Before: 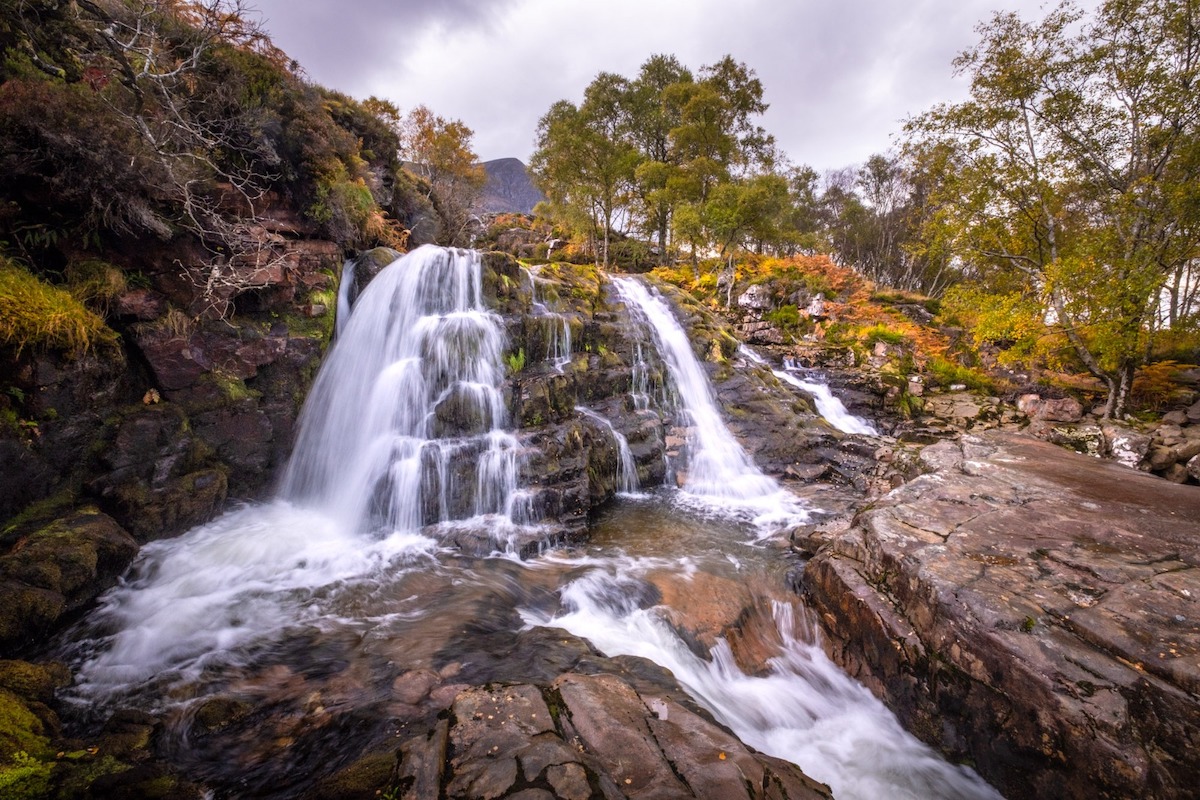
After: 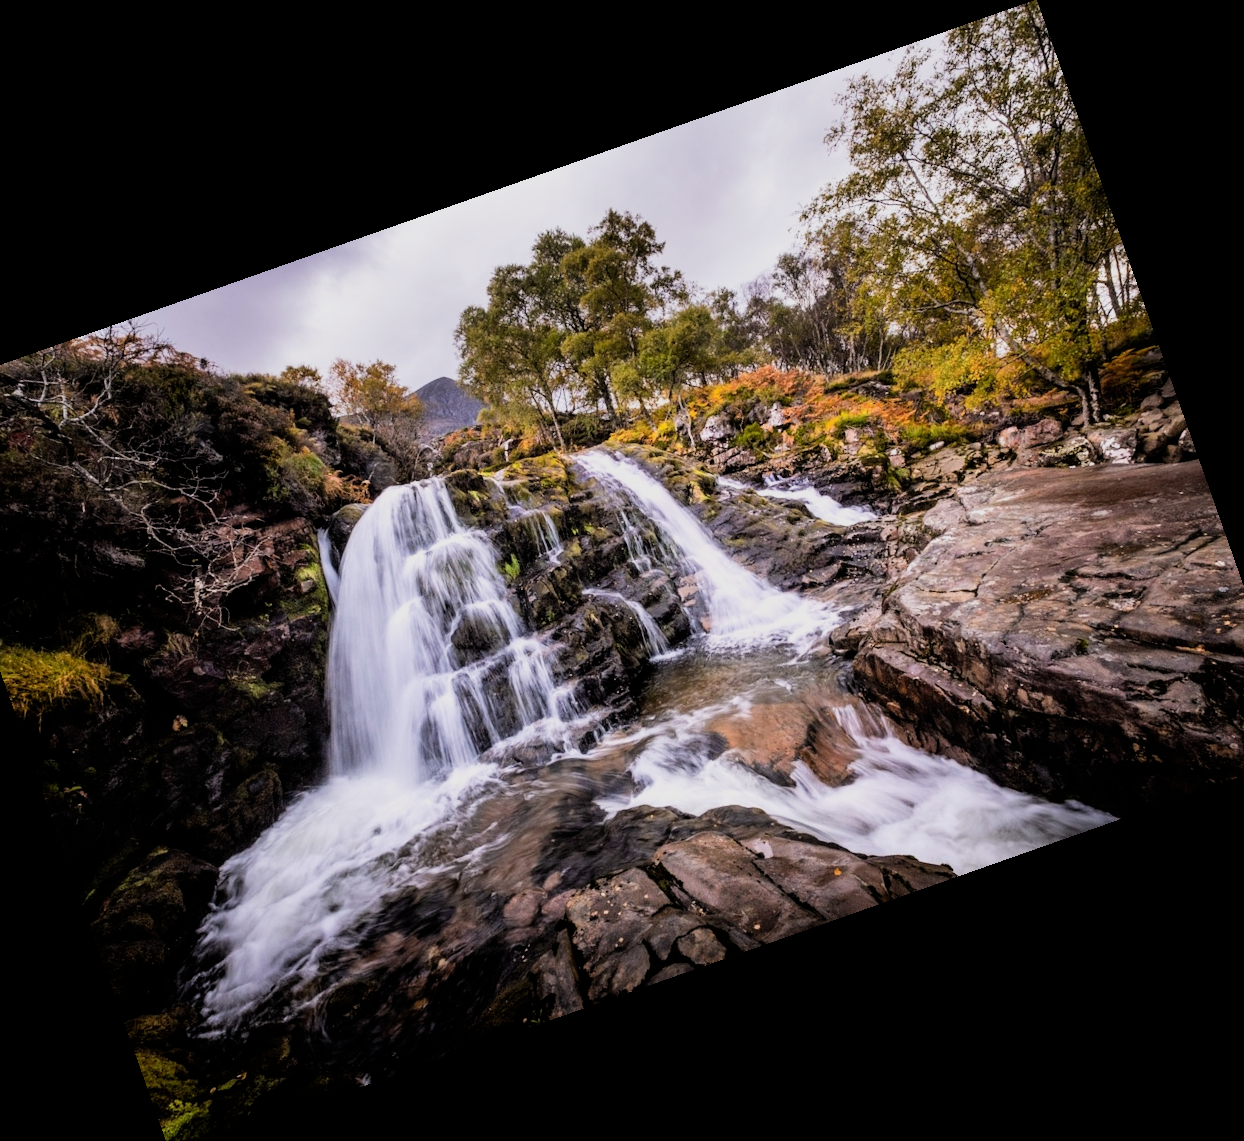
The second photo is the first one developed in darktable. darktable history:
crop and rotate: angle 19.43°, left 6.812%, right 4.125%, bottom 1.087%
filmic rgb: black relative exposure -5 EV, hardness 2.88, contrast 1.4, highlights saturation mix -30%
